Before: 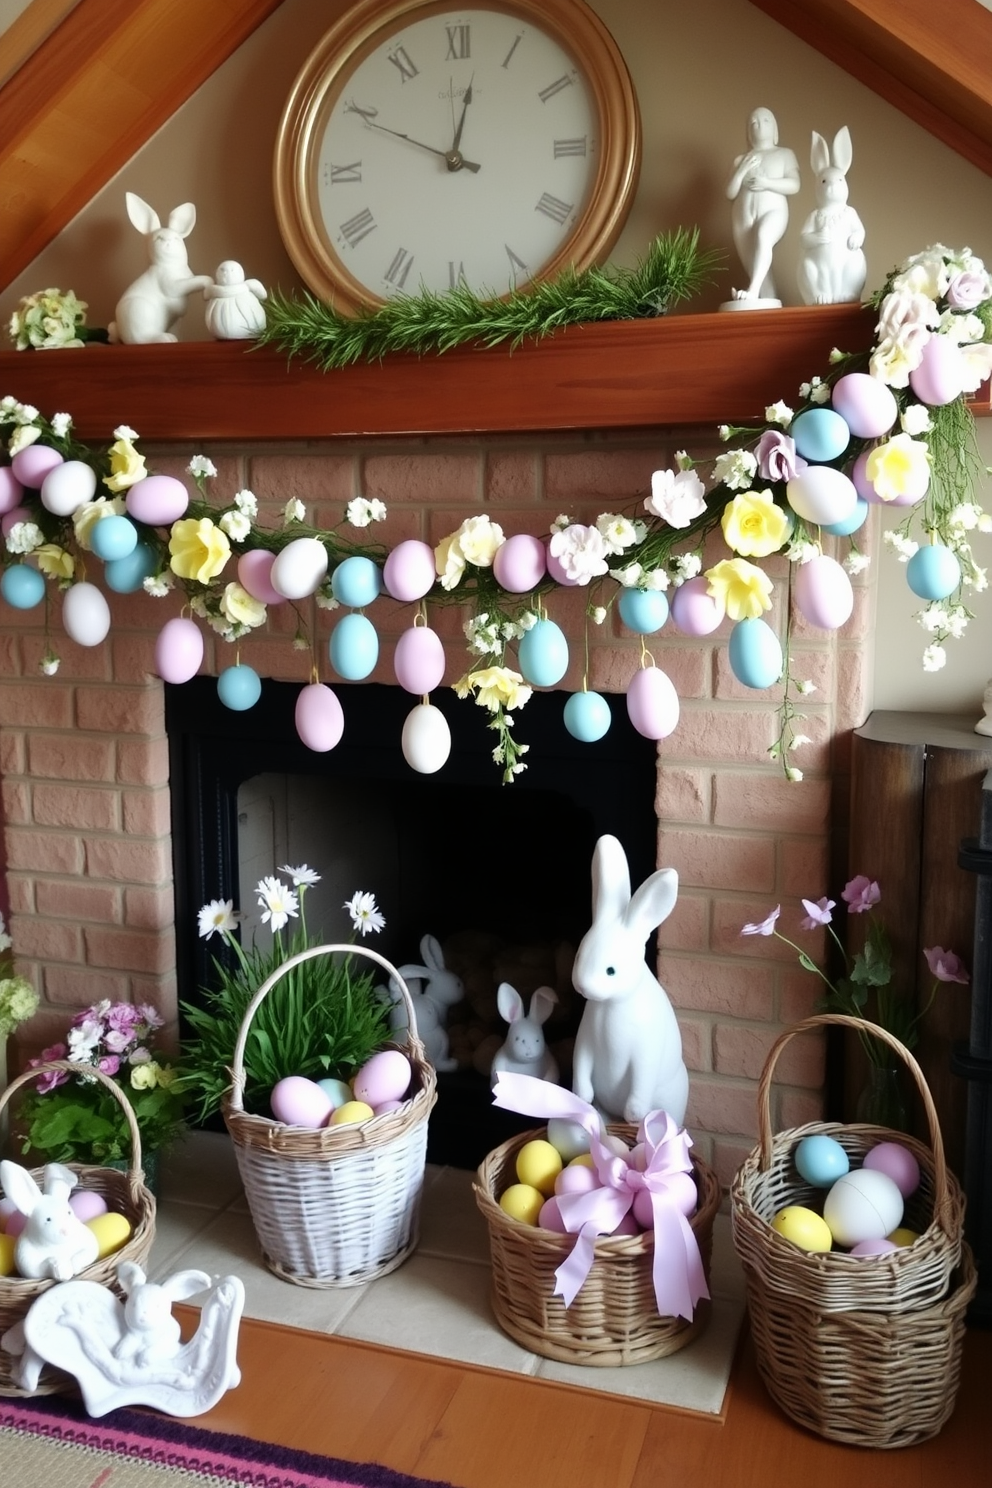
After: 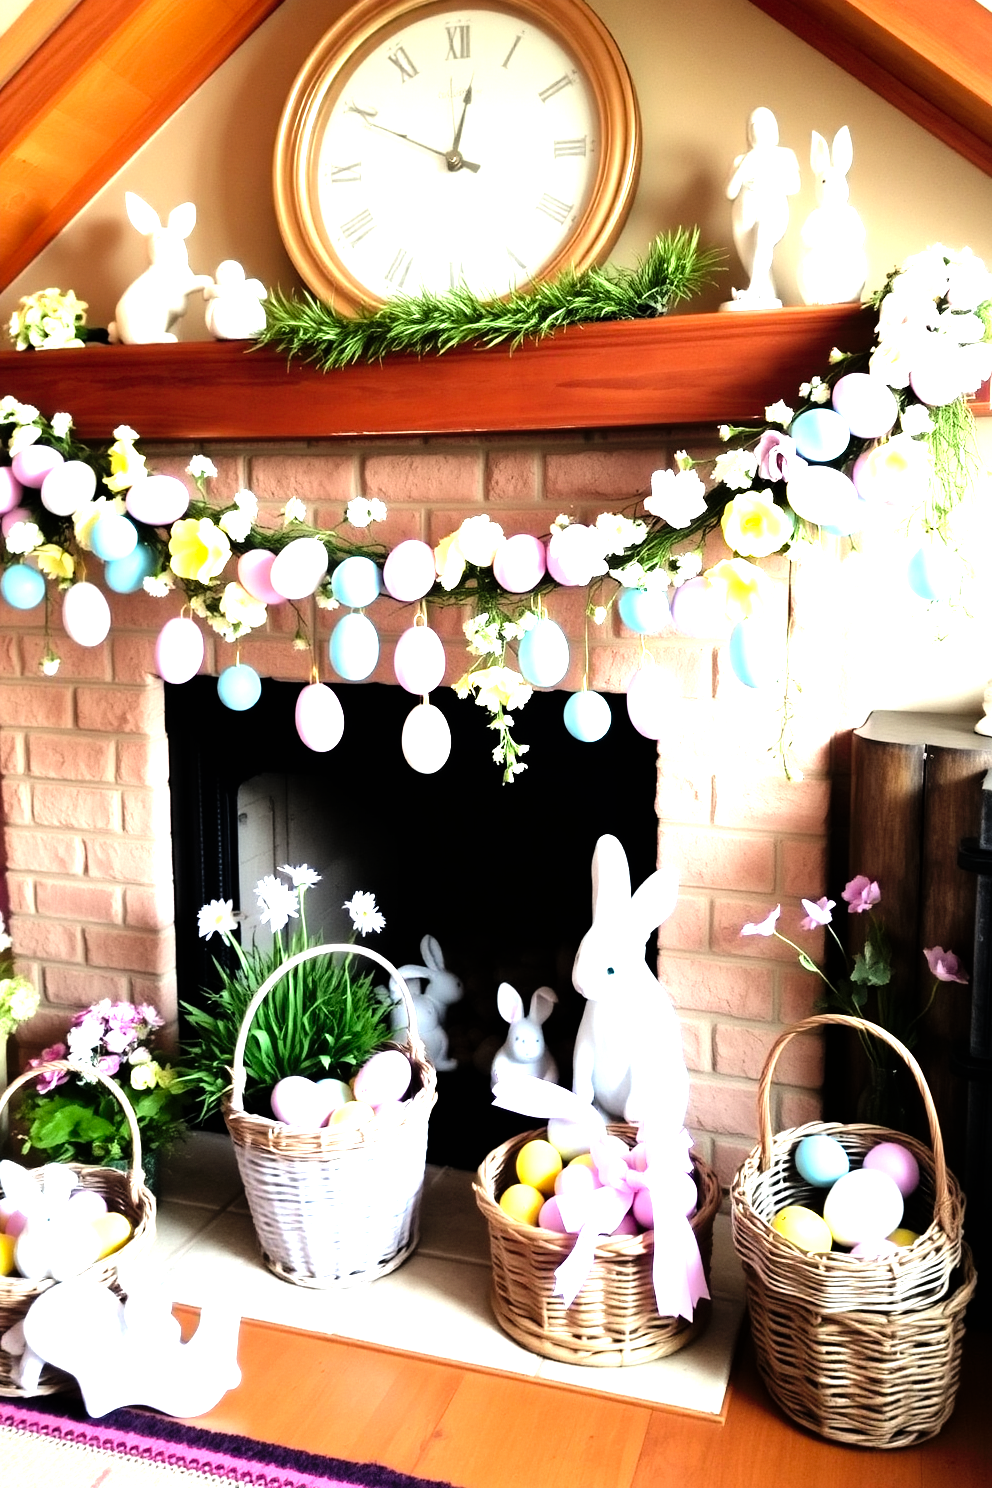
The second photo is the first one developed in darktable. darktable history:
levels: levels [0, 0.281, 0.562]
filmic rgb: black relative exposure -7.22 EV, white relative exposure 5.38 EV, threshold 5.98 EV, hardness 3.02, color science v6 (2022), enable highlight reconstruction true
